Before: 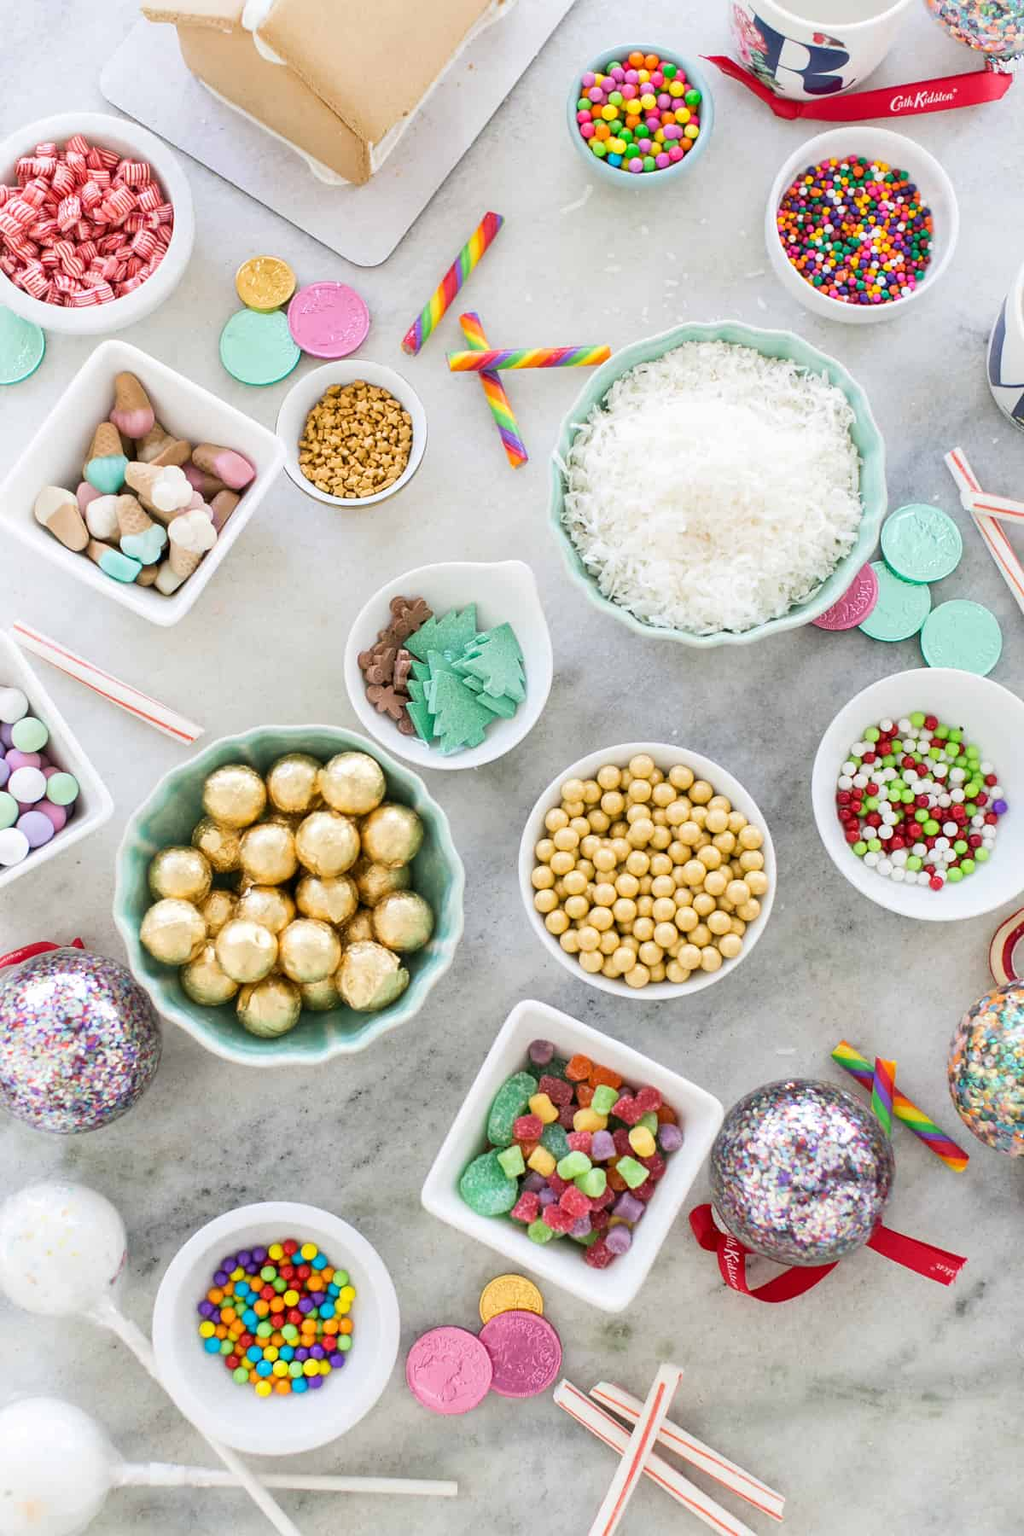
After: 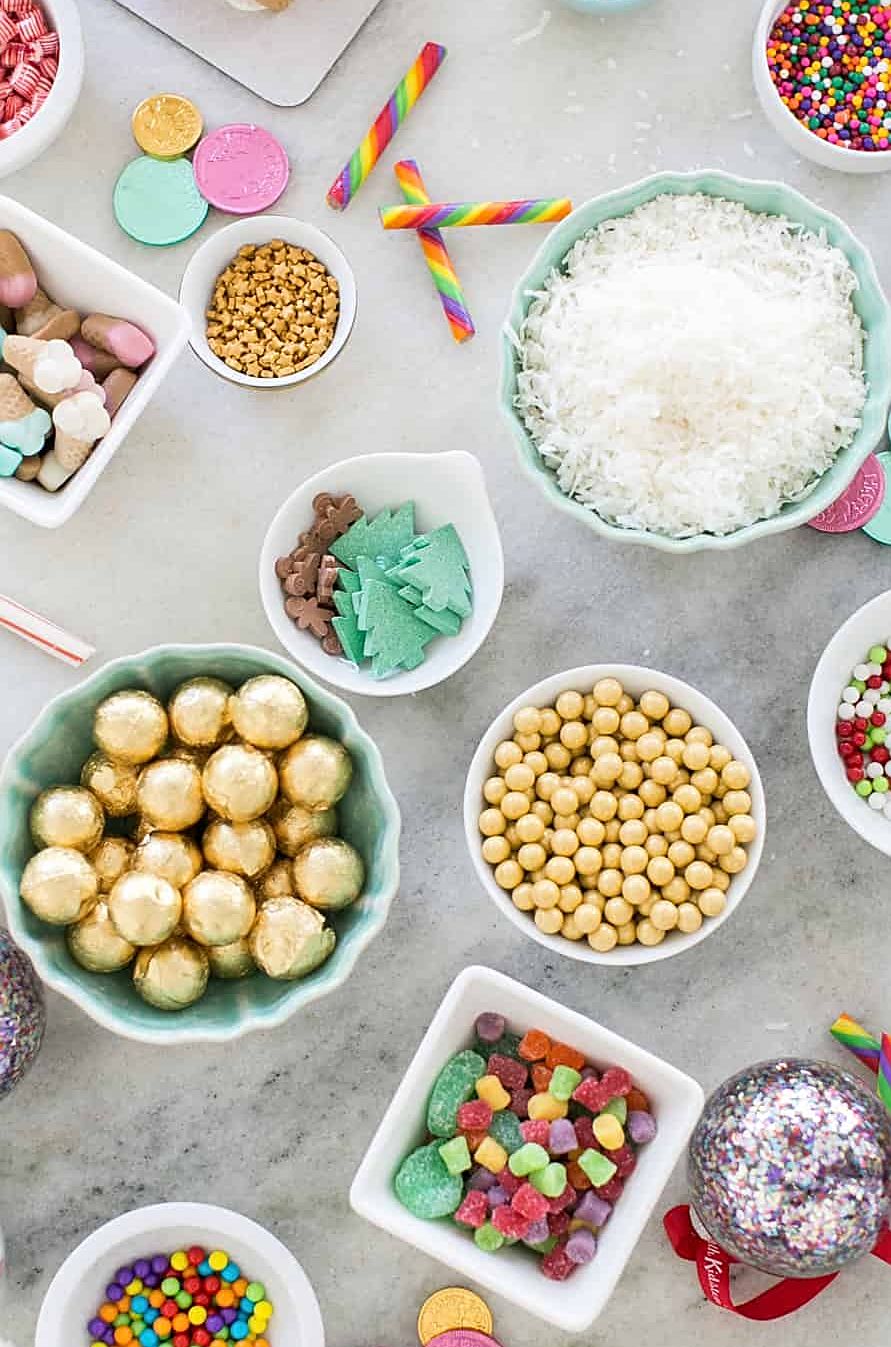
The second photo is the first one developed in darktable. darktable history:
crop and rotate: left 12.002%, top 11.488%, right 13.708%, bottom 13.678%
sharpen: on, module defaults
